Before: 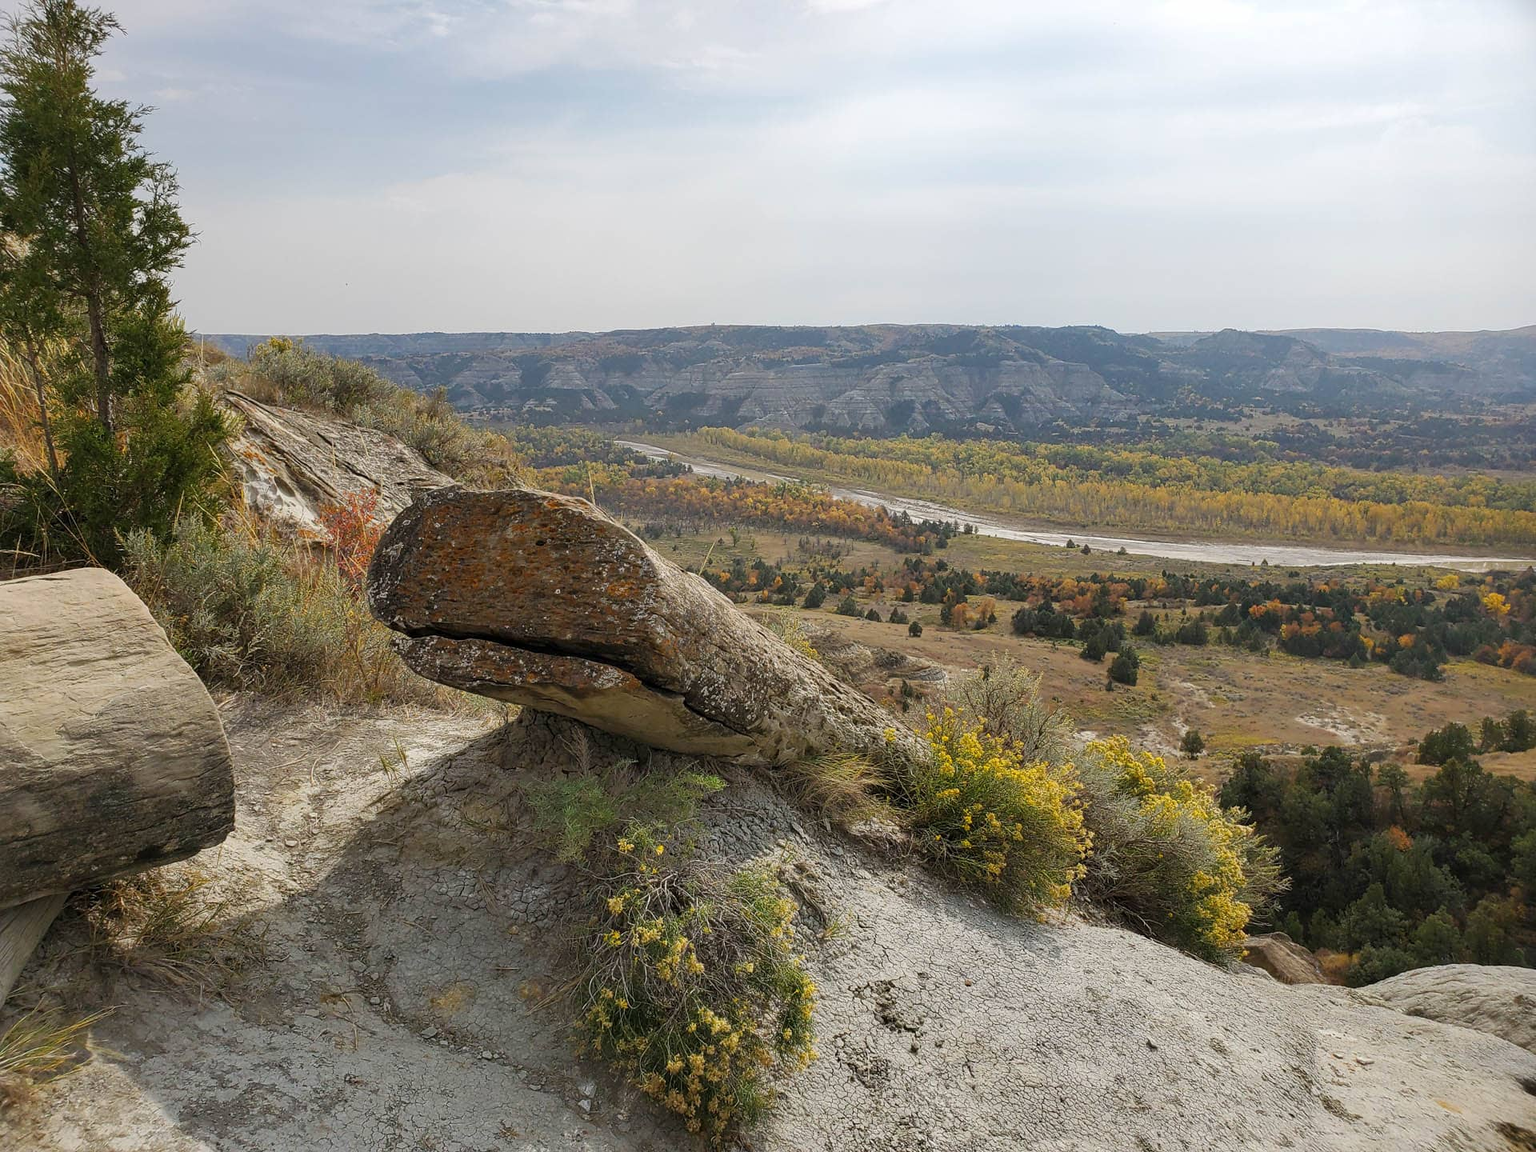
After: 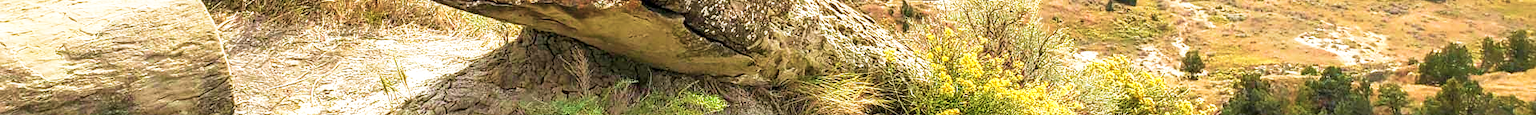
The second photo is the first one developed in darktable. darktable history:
velvia: strength 67.07%, mid-tones bias 0.972
base curve: curves: ch0 [(0, 0) (0.495, 0.917) (1, 1)], preserve colors none
exposure: exposure 0.4 EV, compensate highlight preservation false
local contrast: on, module defaults
crop and rotate: top 59.084%, bottom 30.916%
